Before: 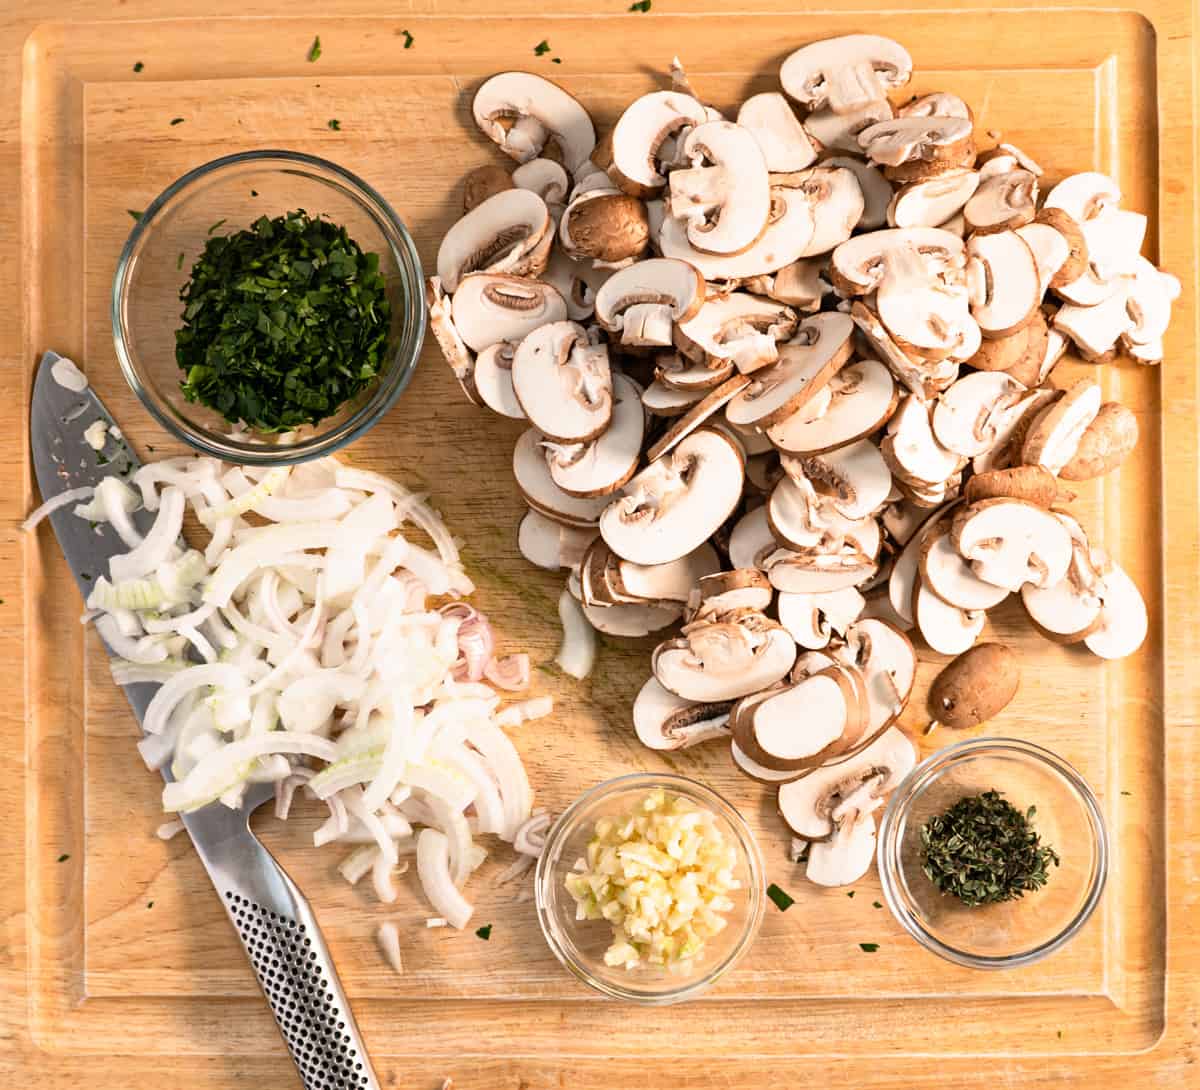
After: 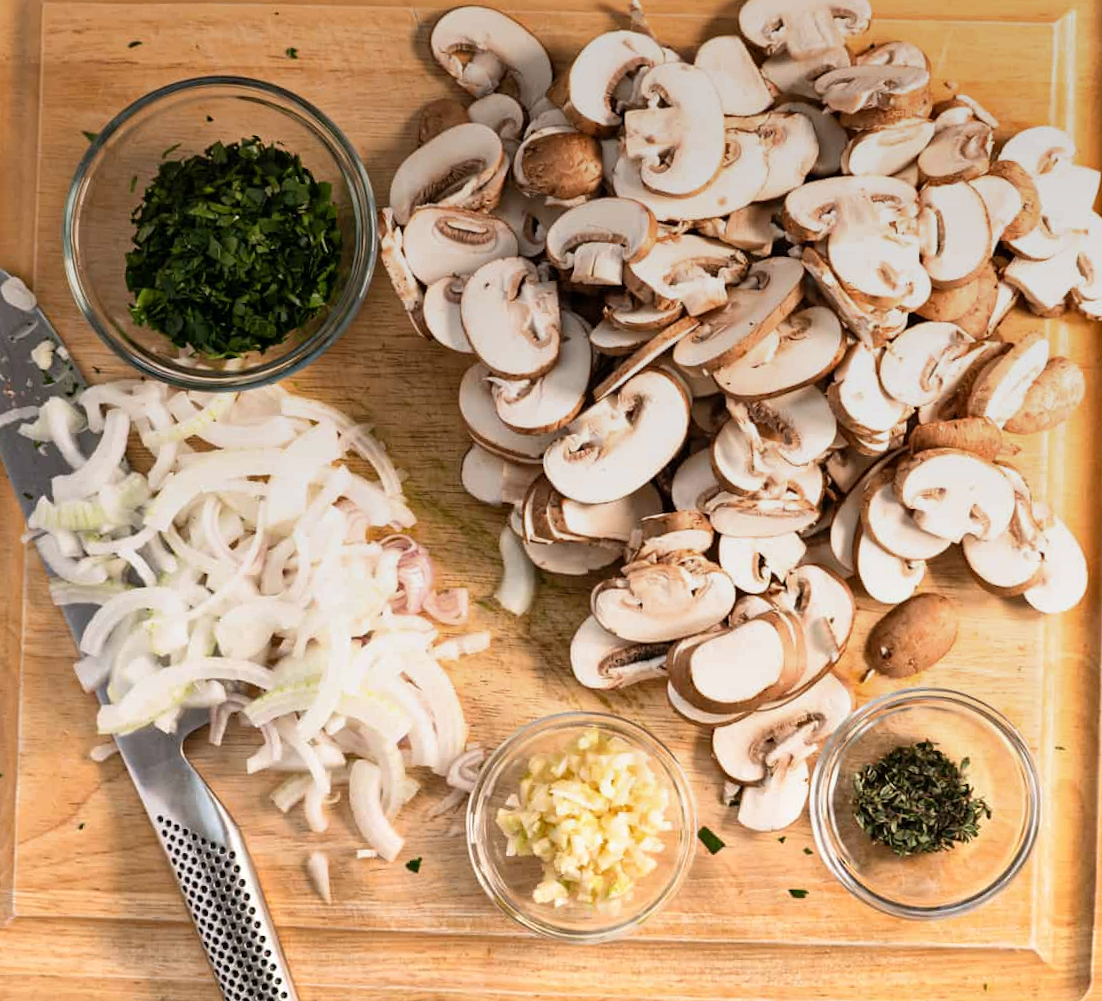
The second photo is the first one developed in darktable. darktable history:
graduated density: on, module defaults
crop and rotate: angle -1.96°, left 3.097%, top 4.154%, right 1.586%, bottom 0.529%
